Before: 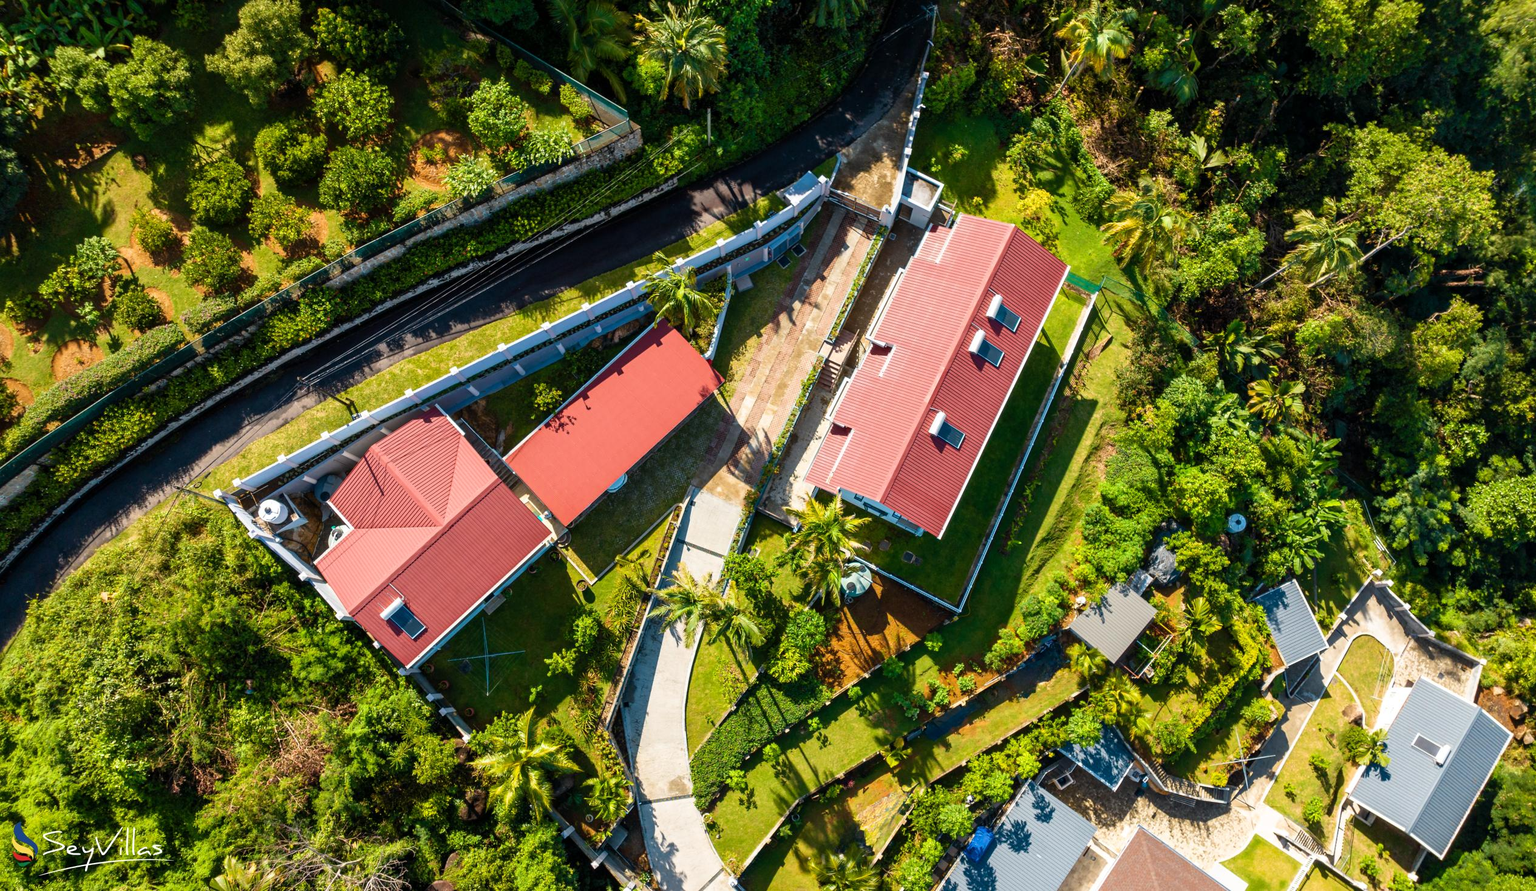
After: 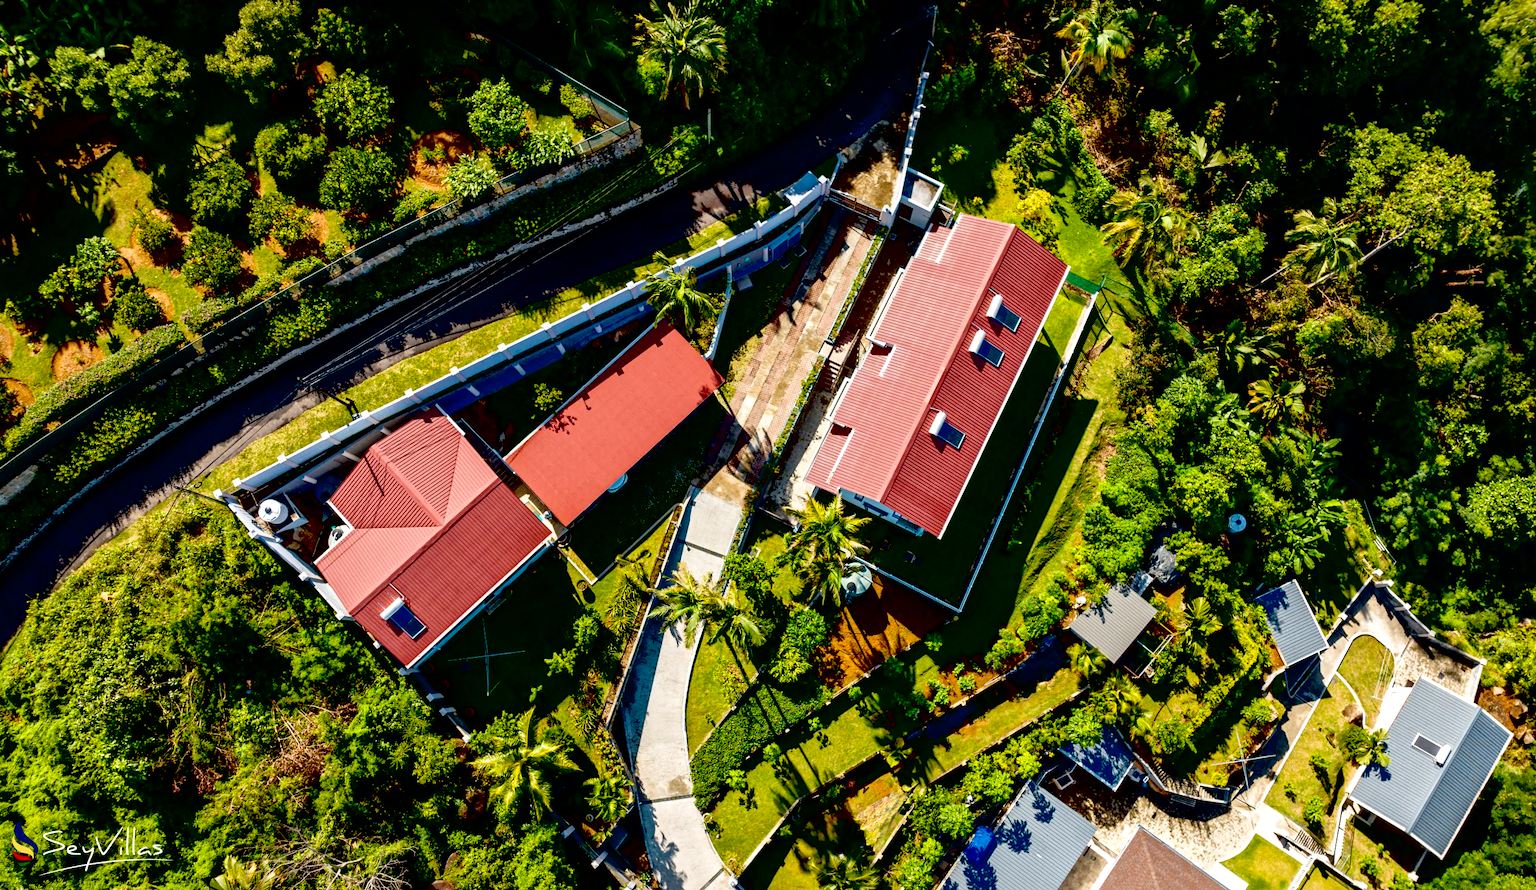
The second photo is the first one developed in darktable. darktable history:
local contrast: mode bilateral grid, contrast 20, coarseness 19, detail 162%, midtone range 0.2
contrast brightness saturation: contrast 0.014, saturation -0.054
exposure: black level correction 0.056, exposure -0.037 EV, compensate highlight preservation false
